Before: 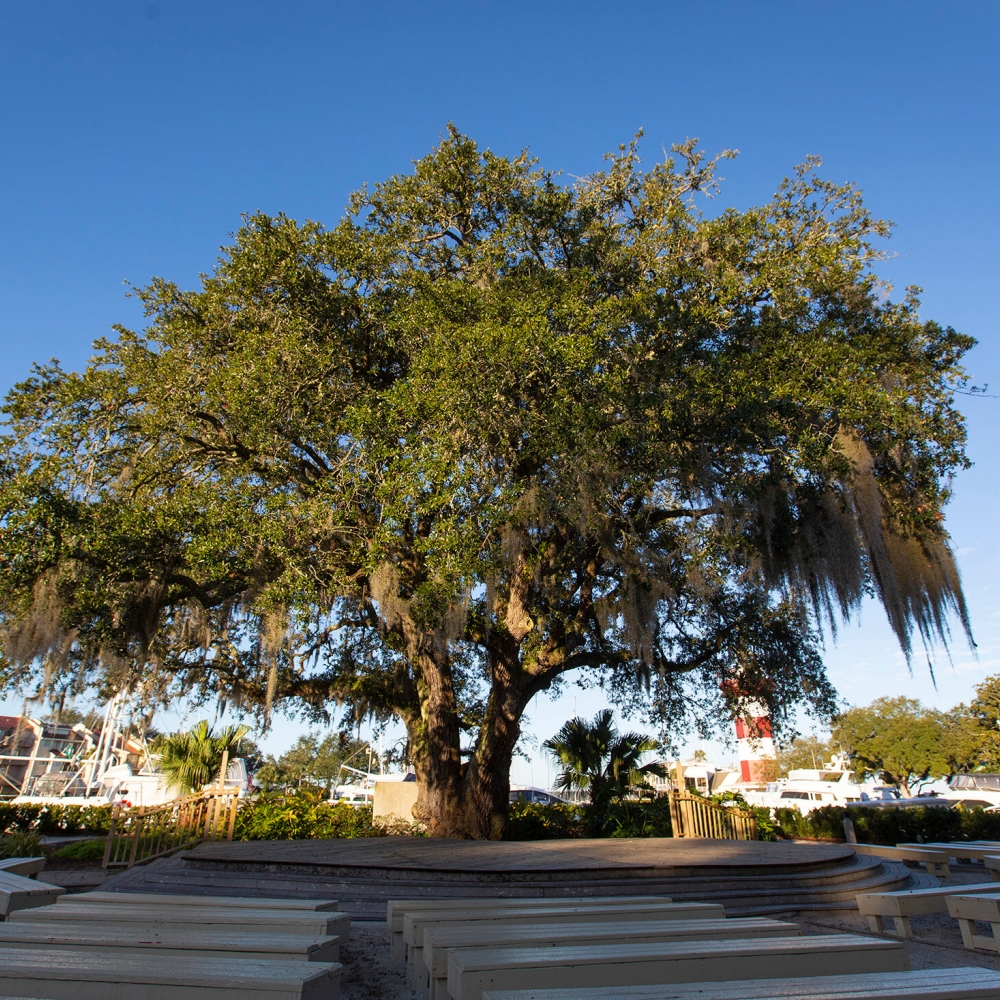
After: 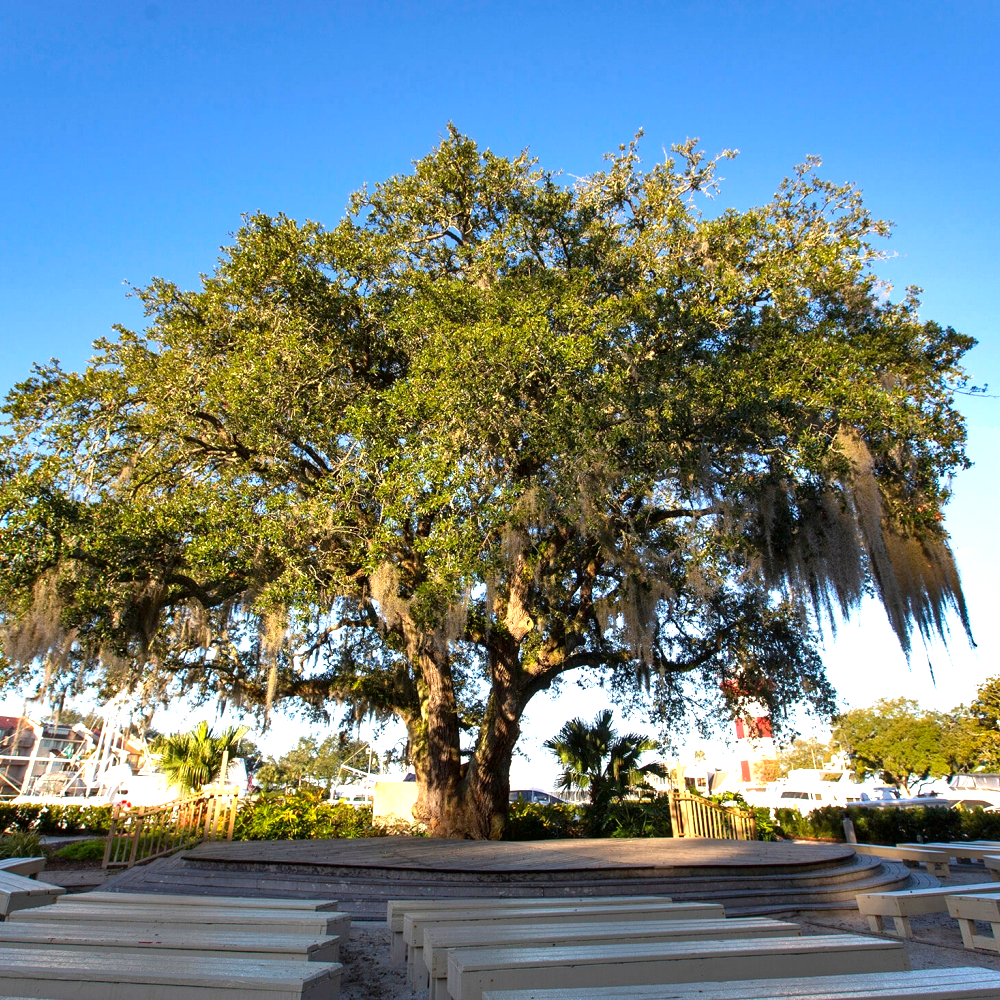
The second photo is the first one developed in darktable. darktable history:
shadows and highlights: soften with gaussian
contrast brightness saturation: contrast -0.02, brightness -0.01, saturation 0.03
exposure: black level correction 0.001, exposure 1 EV, compensate highlight preservation false
